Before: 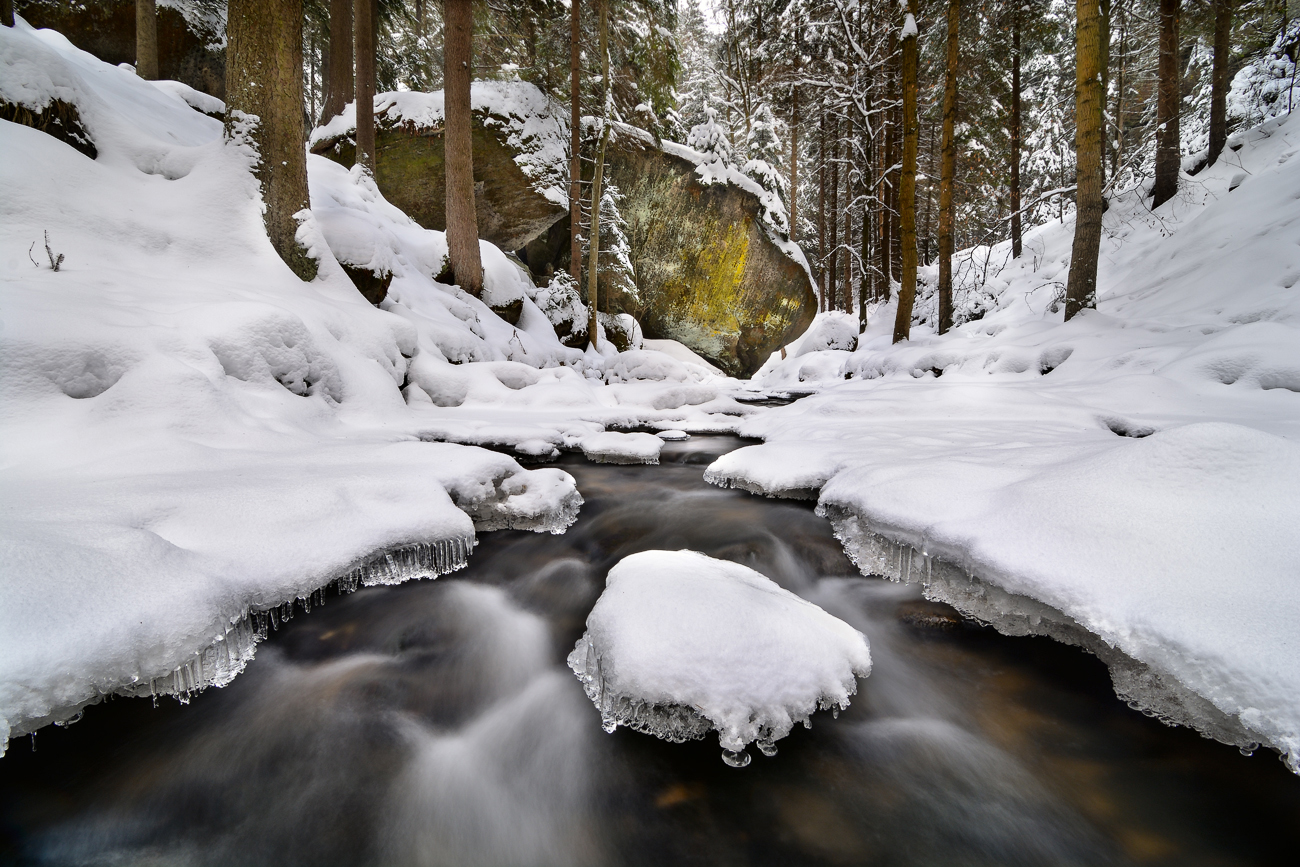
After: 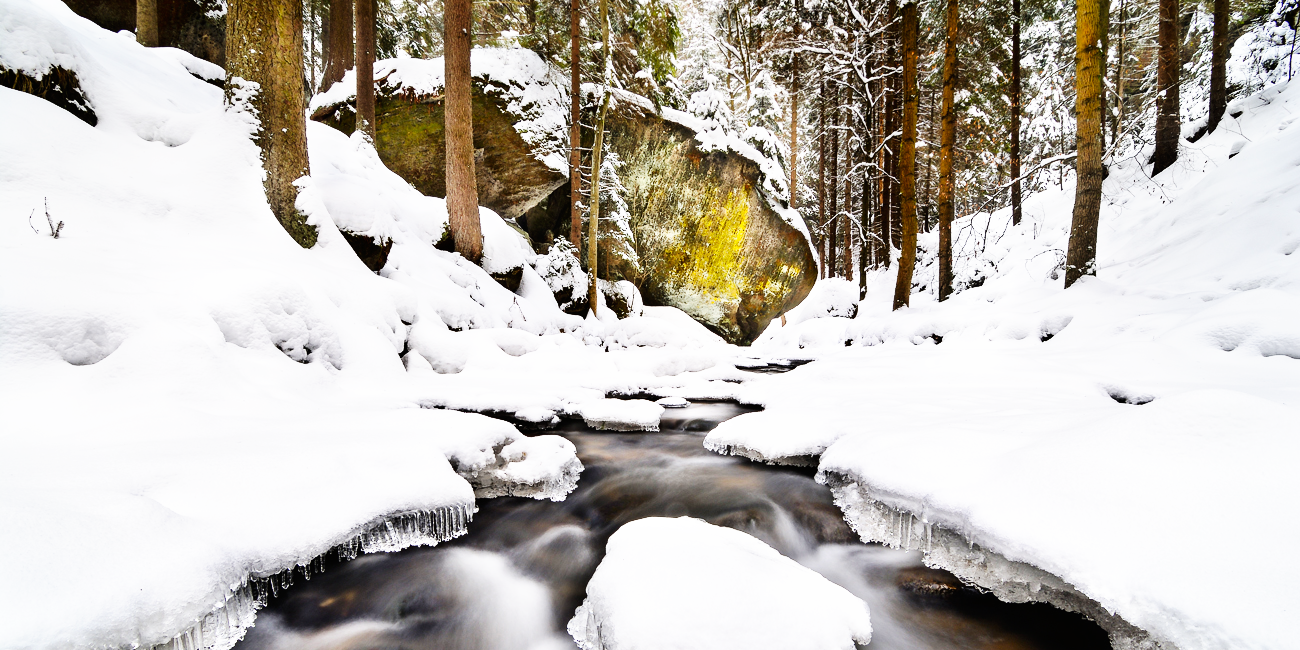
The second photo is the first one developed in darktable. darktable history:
crop: top 3.857%, bottom 21.132%
base curve: curves: ch0 [(0, 0) (0.007, 0.004) (0.027, 0.03) (0.046, 0.07) (0.207, 0.54) (0.442, 0.872) (0.673, 0.972) (1, 1)], preserve colors none
